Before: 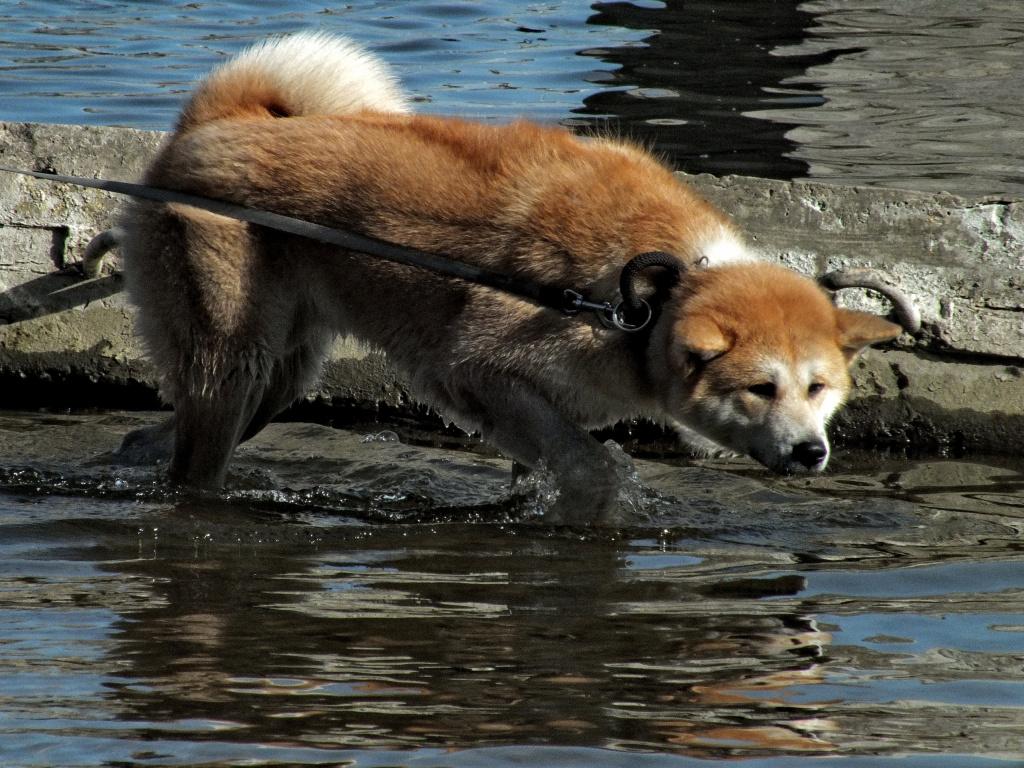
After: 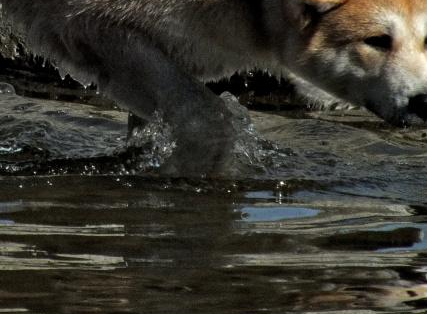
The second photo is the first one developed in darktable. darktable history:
crop: left 37.55%, top 45.359%, right 20.735%, bottom 13.753%
